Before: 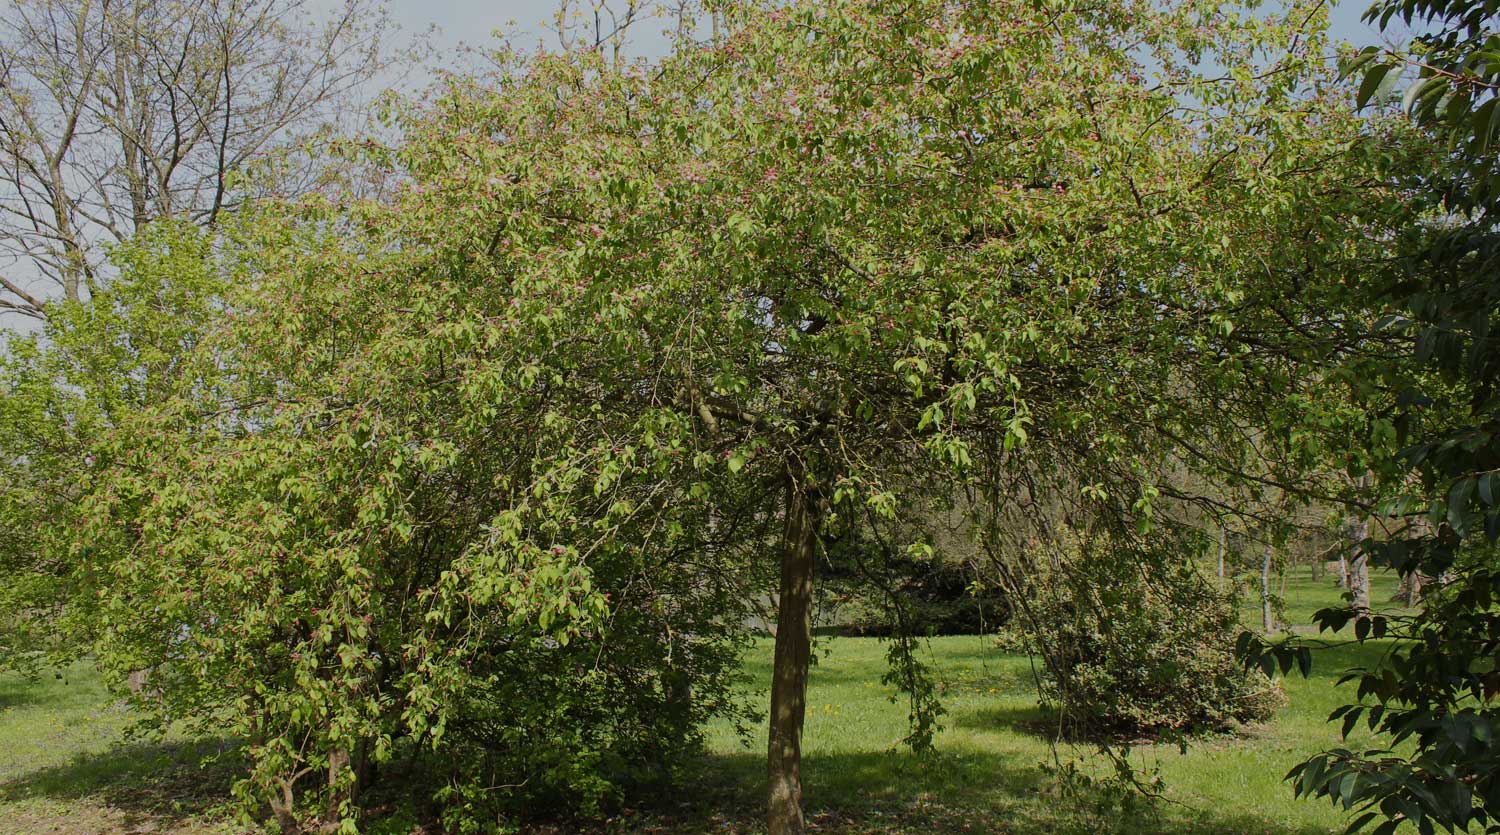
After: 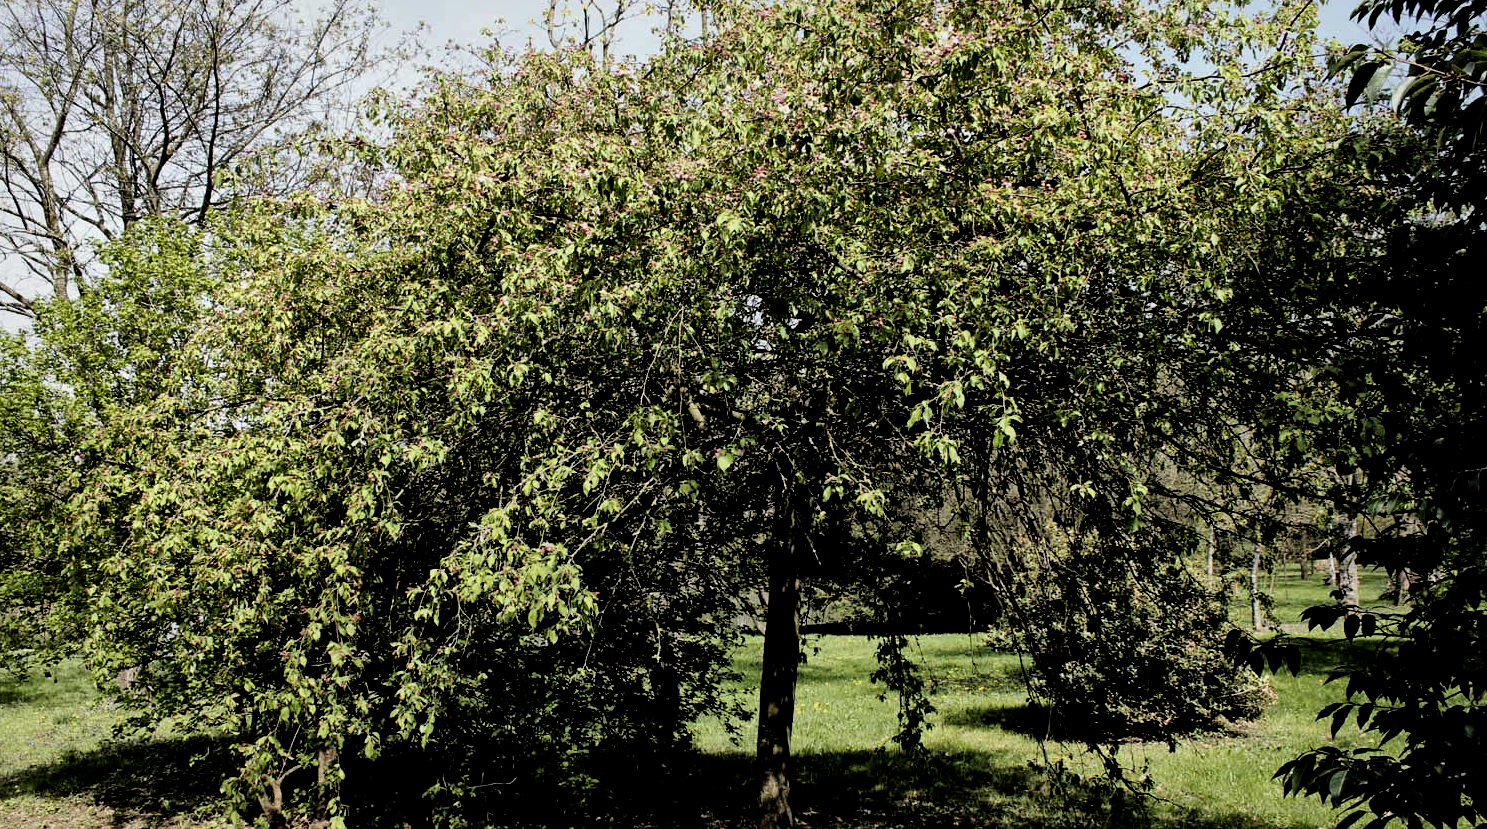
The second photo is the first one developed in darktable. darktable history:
local contrast: mode bilateral grid, contrast 71, coarseness 75, detail 180%, midtone range 0.2
crop and rotate: left 0.824%, top 0.341%, bottom 0.372%
filmic rgb: black relative exposure -3.74 EV, white relative exposure 2.38 EV, dynamic range scaling -49.42%, hardness 3.42, latitude 30.51%, contrast 1.804, color science v6 (2022)
